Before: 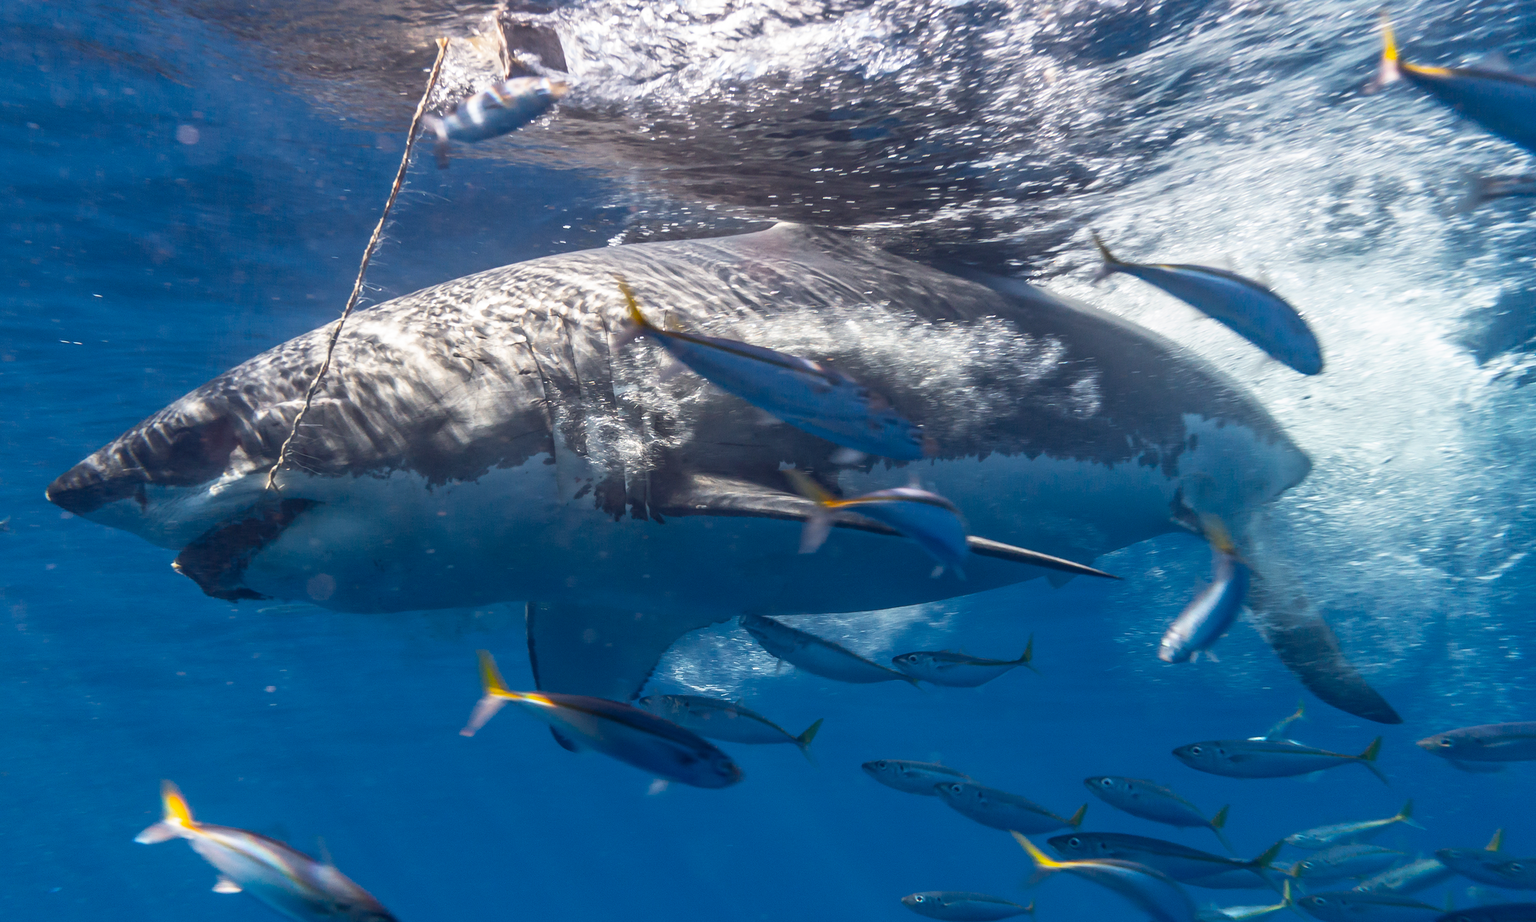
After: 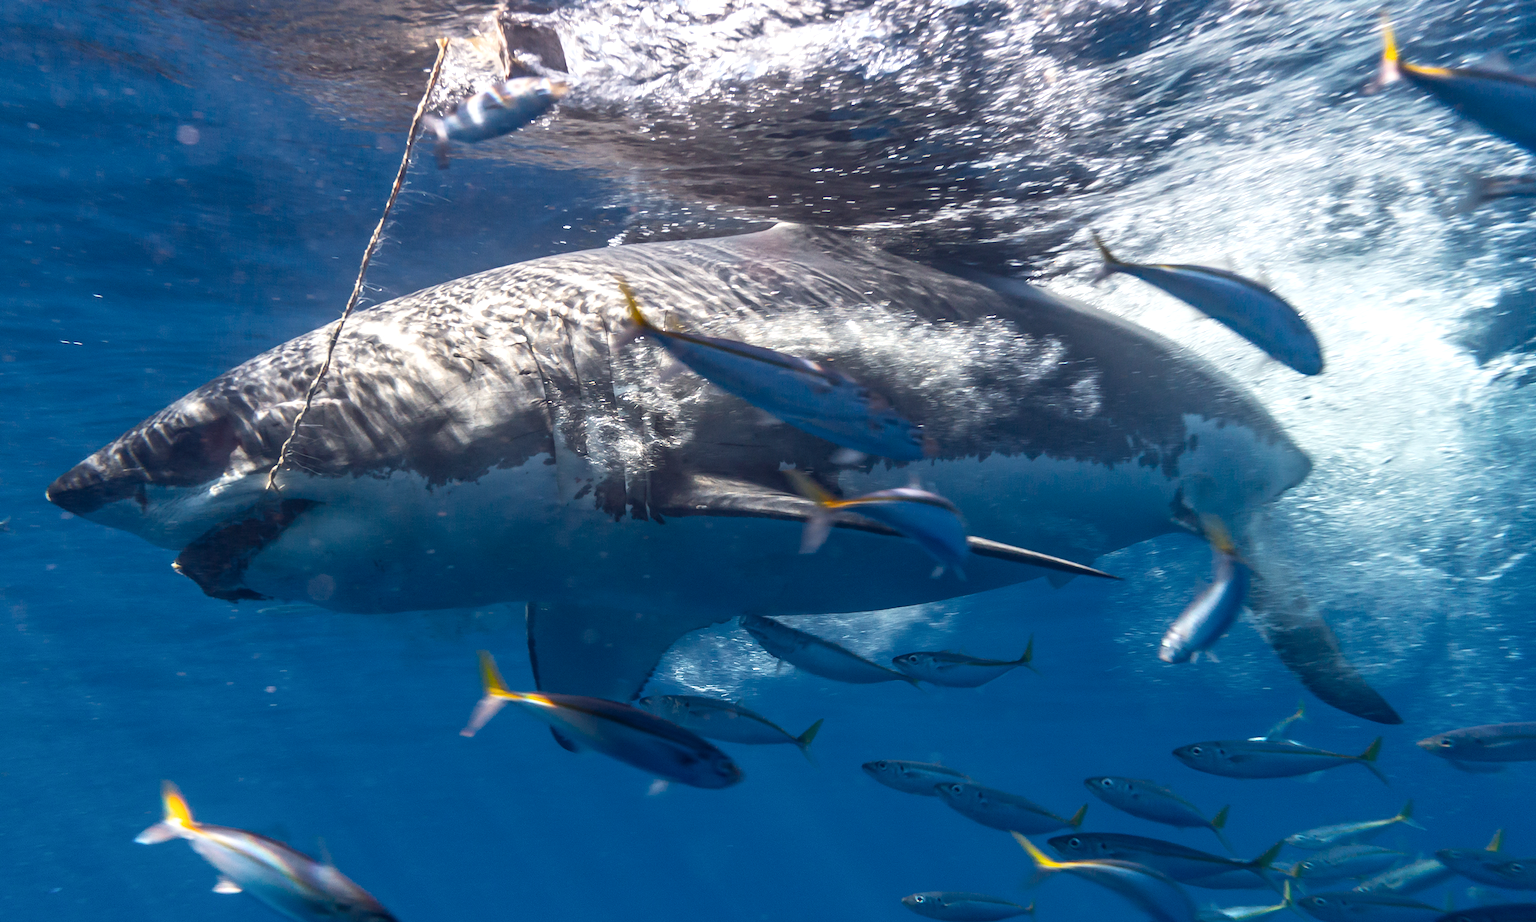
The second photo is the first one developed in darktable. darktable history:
color balance rgb: linear chroma grading › shadows -2.547%, linear chroma grading › highlights -14.55%, linear chroma grading › global chroma -9.685%, linear chroma grading › mid-tones -9.937%, perceptual saturation grading › global saturation 15.975%, global vibrance 25.05%, contrast 9.9%
